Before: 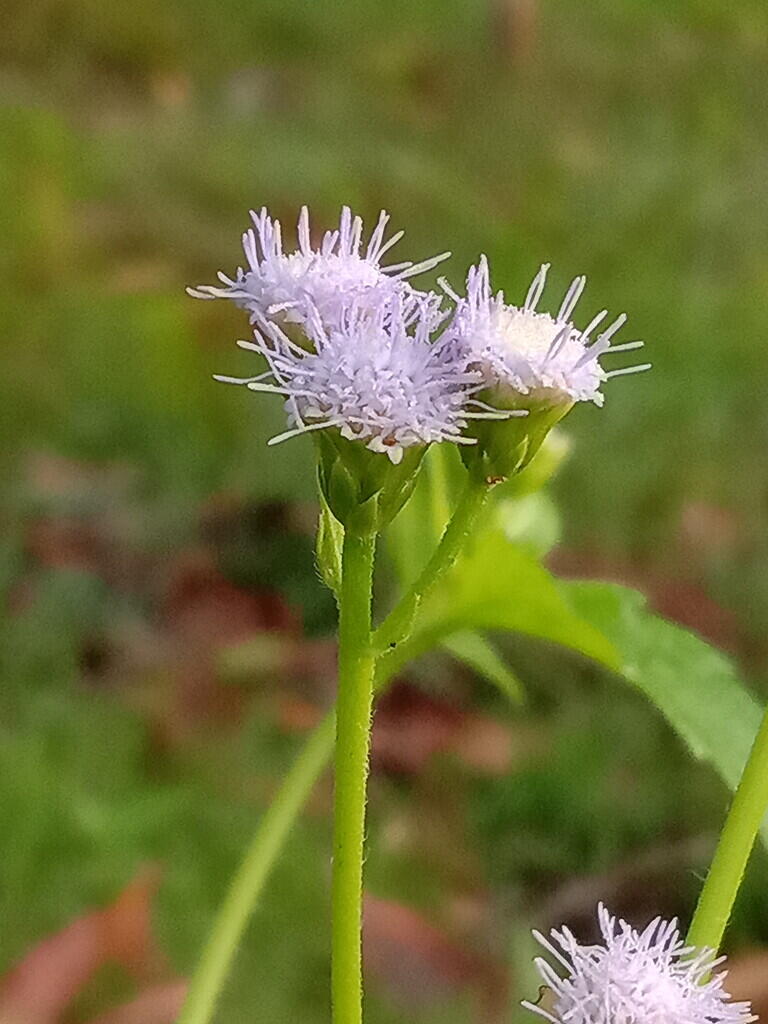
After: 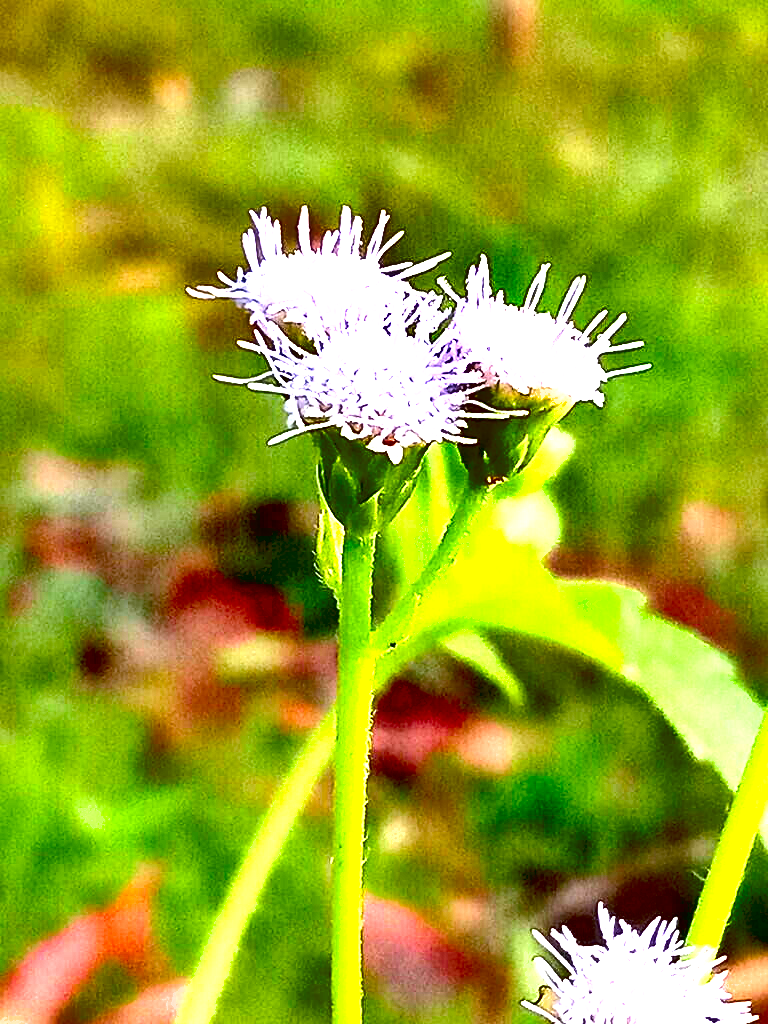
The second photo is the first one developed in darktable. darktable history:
shadows and highlights: low approximation 0.01, soften with gaussian
exposure: black level correction 0.015, exposure 1.792 EV, compensate highlight preservation false
color correction: highlights a* -0.149, highlights b* -5.25, shadows a* -0.132, shadows b* -0.147
contrast brightness saturation: contrast 0.091, saturation 0.274
contrast equalizer: octaves 7, y [[0.6 ×6], [0.55 ×6], [0 ×6], [0 ×6], [0 ×6]]
